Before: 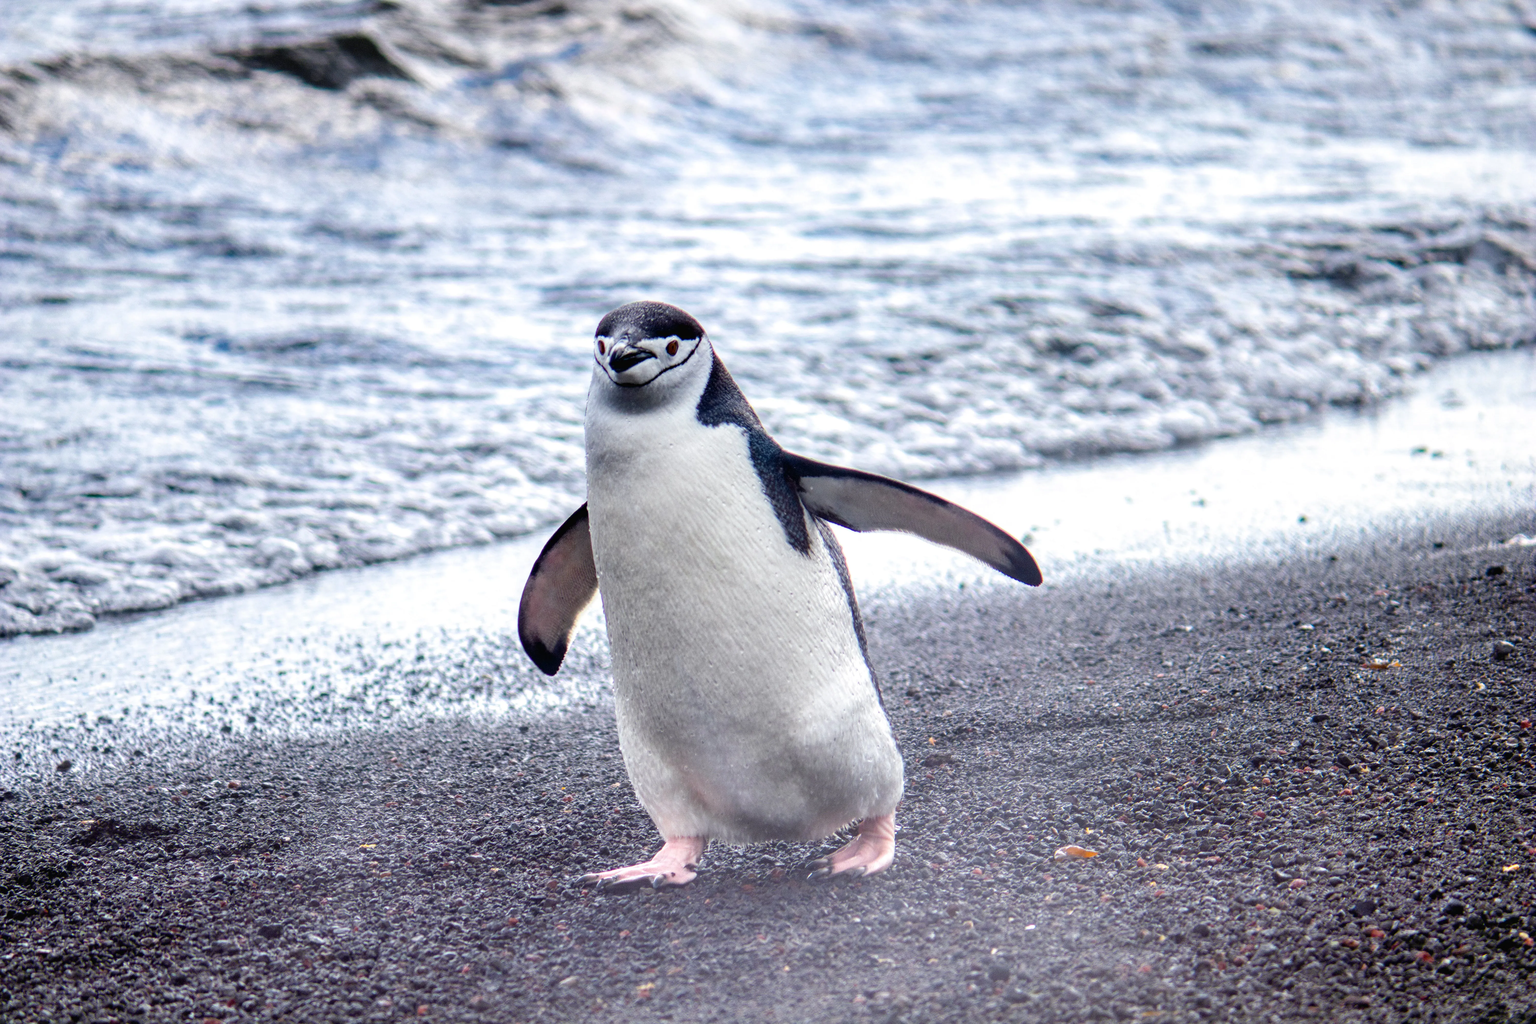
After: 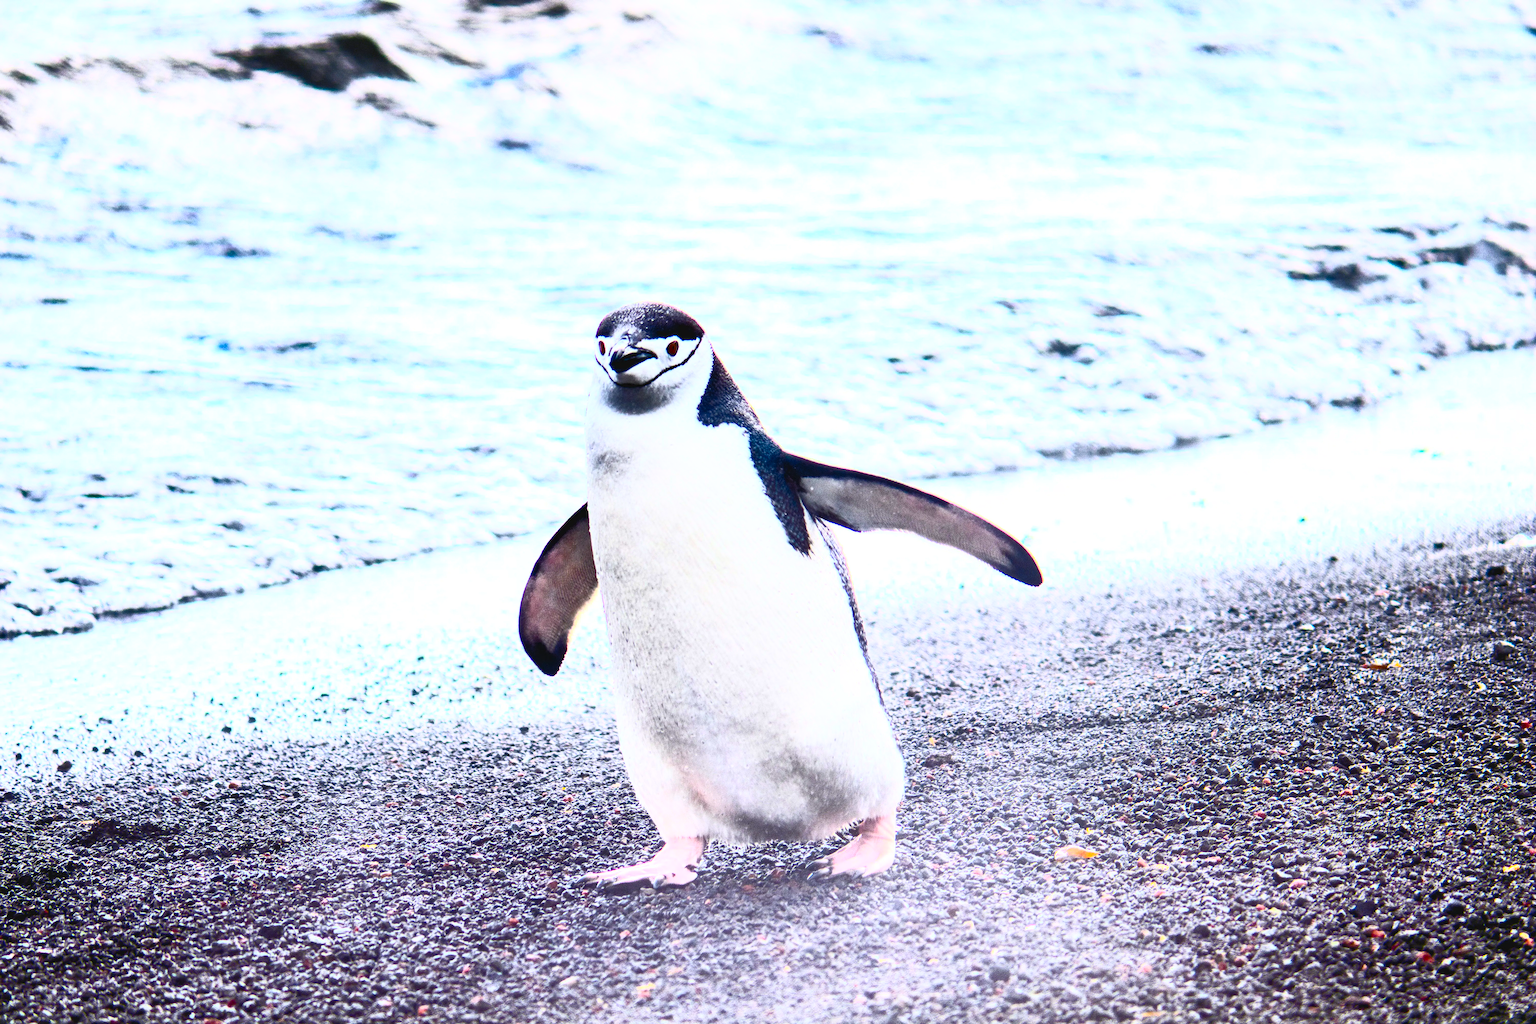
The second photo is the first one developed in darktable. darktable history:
contrast brightness saturation: contrast 0.815, brightness 0.598, saturation 0.6
